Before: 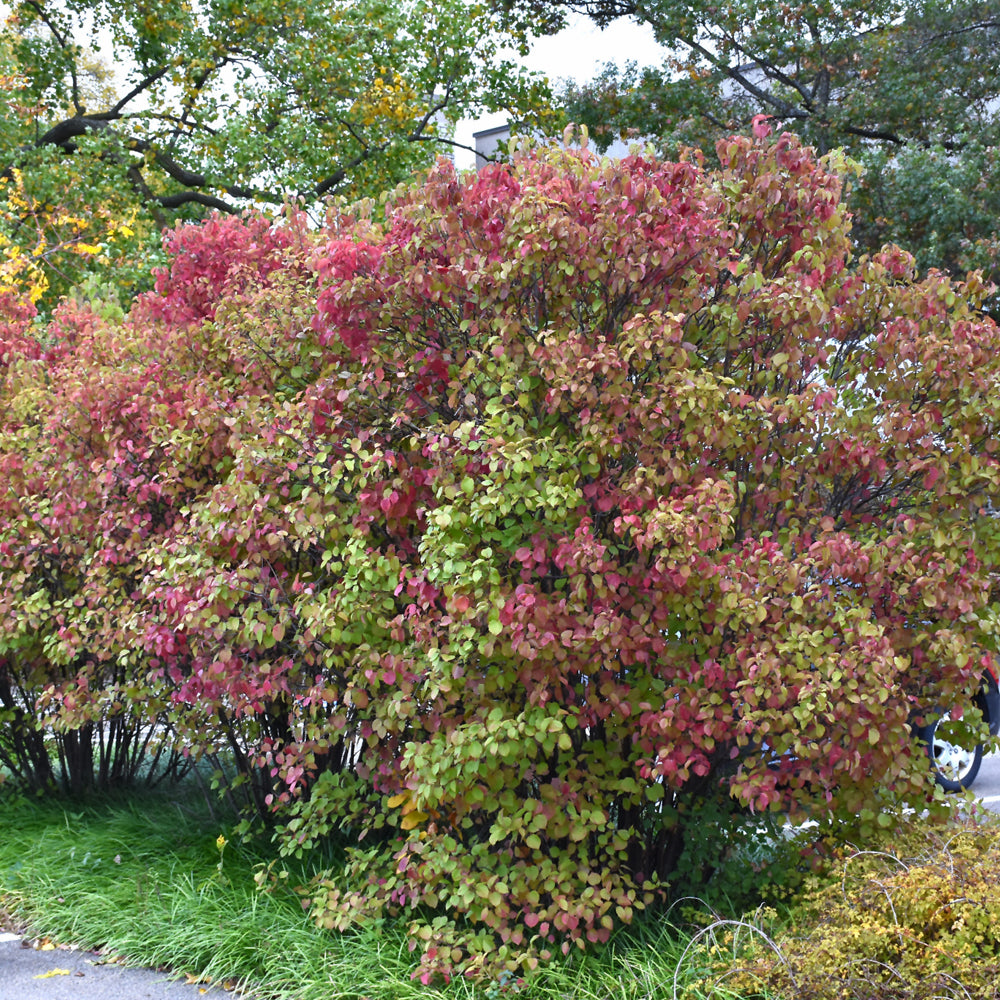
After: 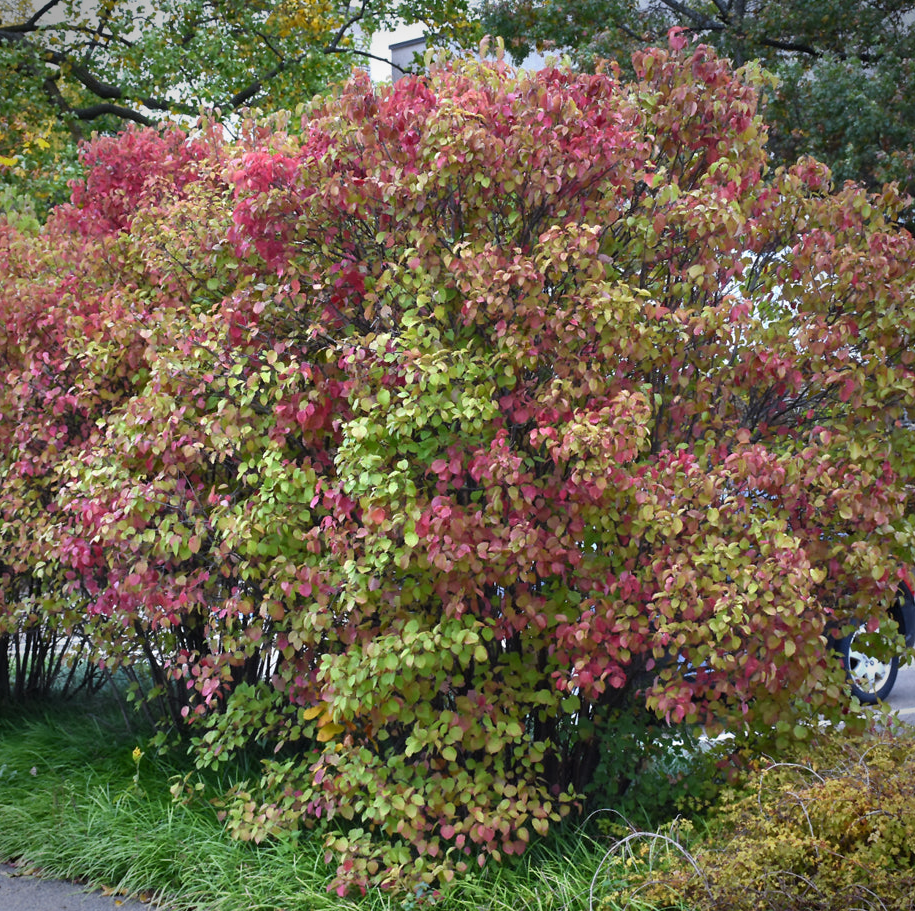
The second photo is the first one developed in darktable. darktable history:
levels: white 99.93%
crop and rotate: left 8.496%, top 8.85%
vignetting: brightness -0.598, saturation -0.003, automatic ratio true
